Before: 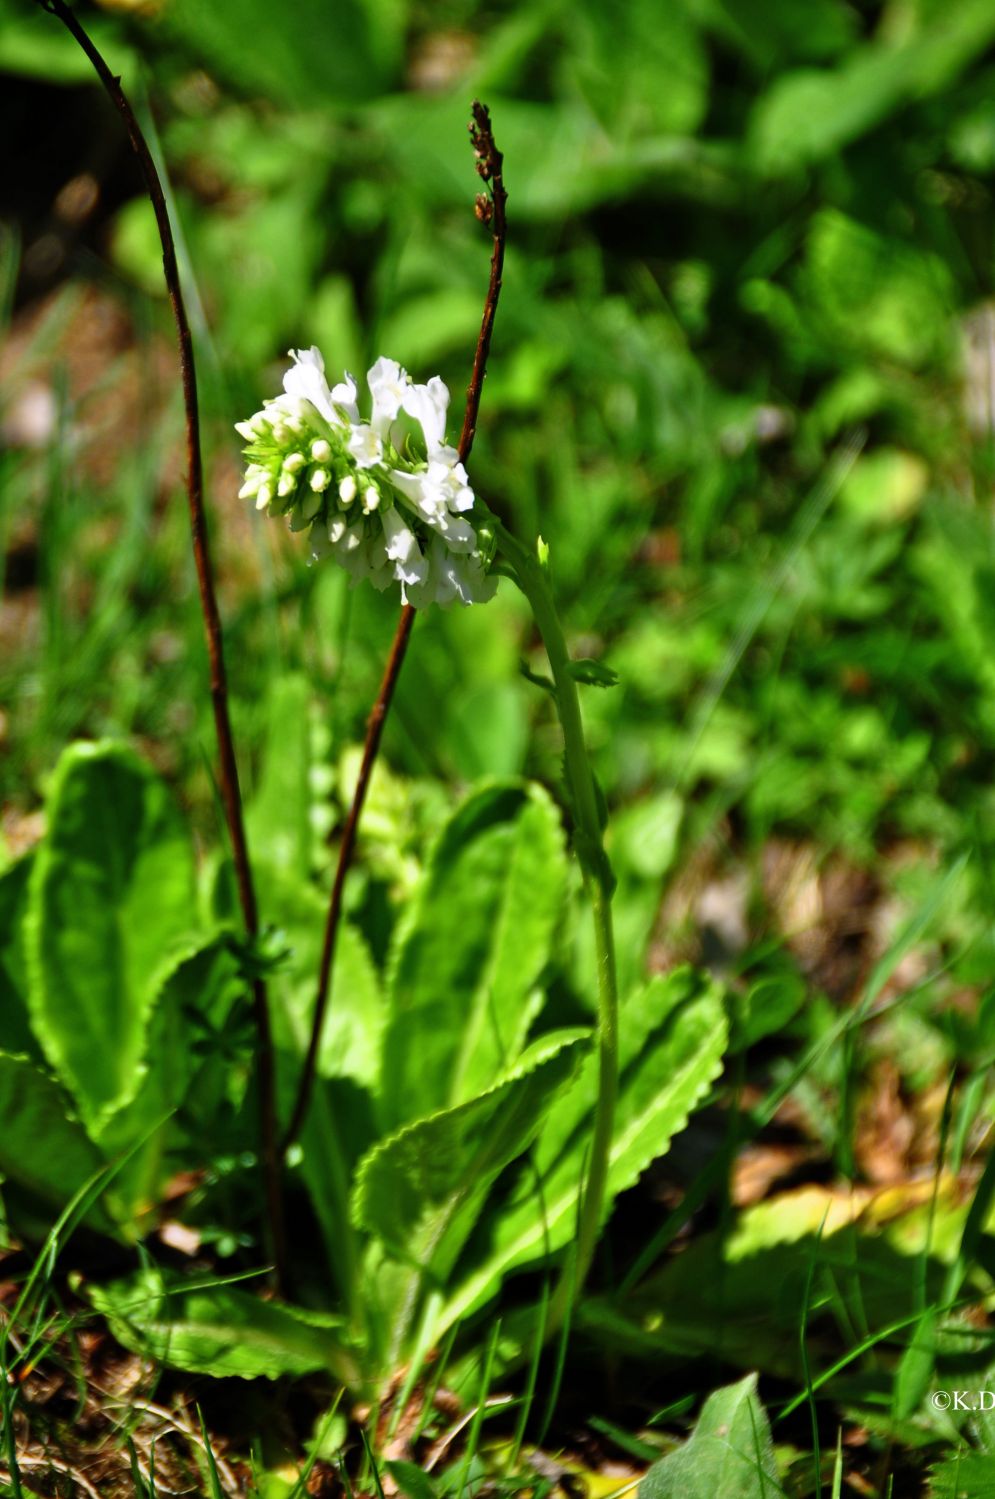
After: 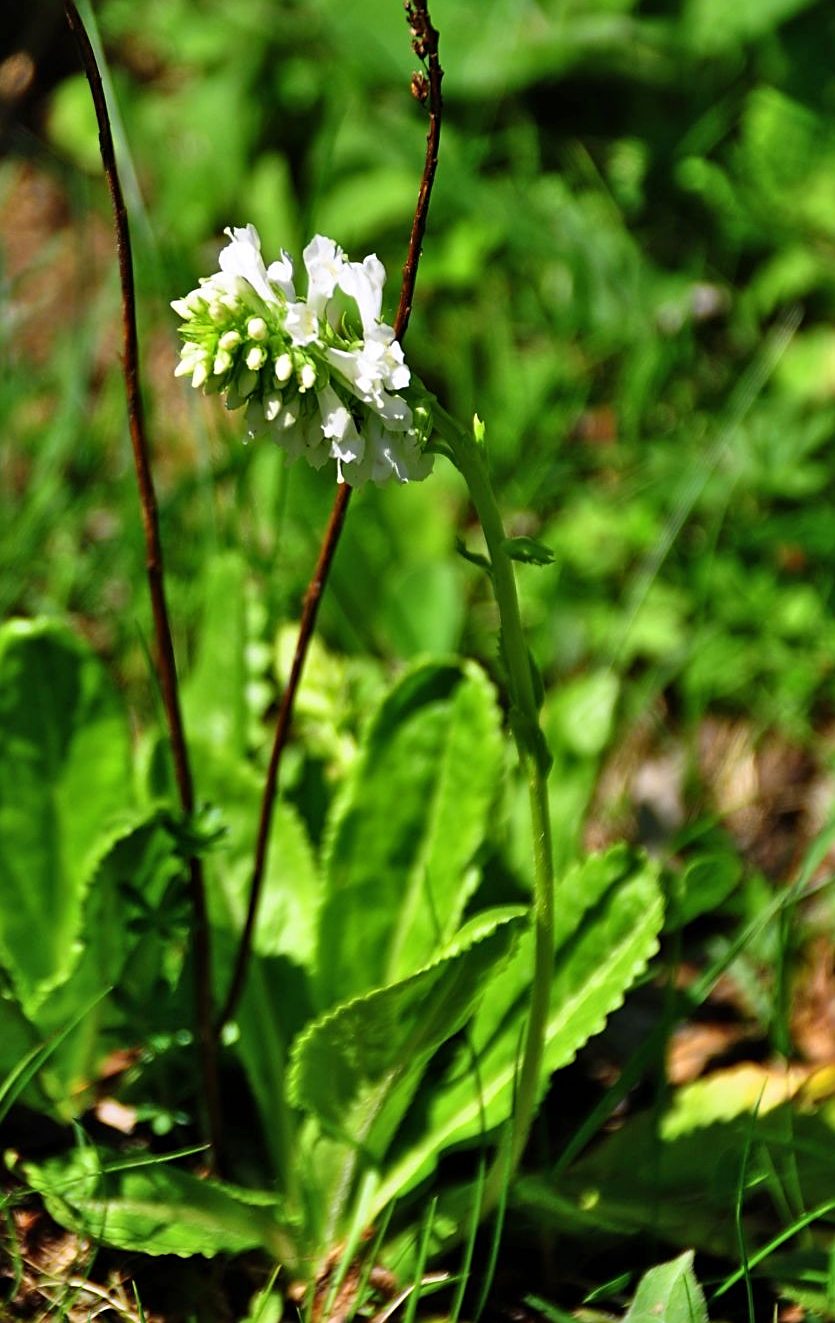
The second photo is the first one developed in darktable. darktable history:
sharpen: on, module defaults
crop: left 6.446%, top 8.188%, right 9.538%, bottom 3.548%
shadows and highlights: soften with gaussian
